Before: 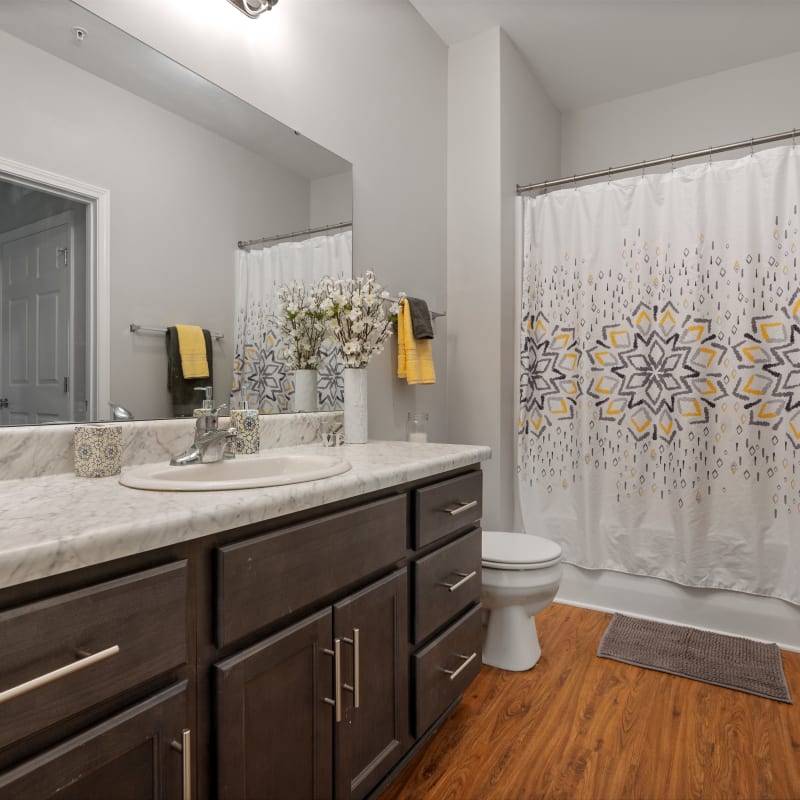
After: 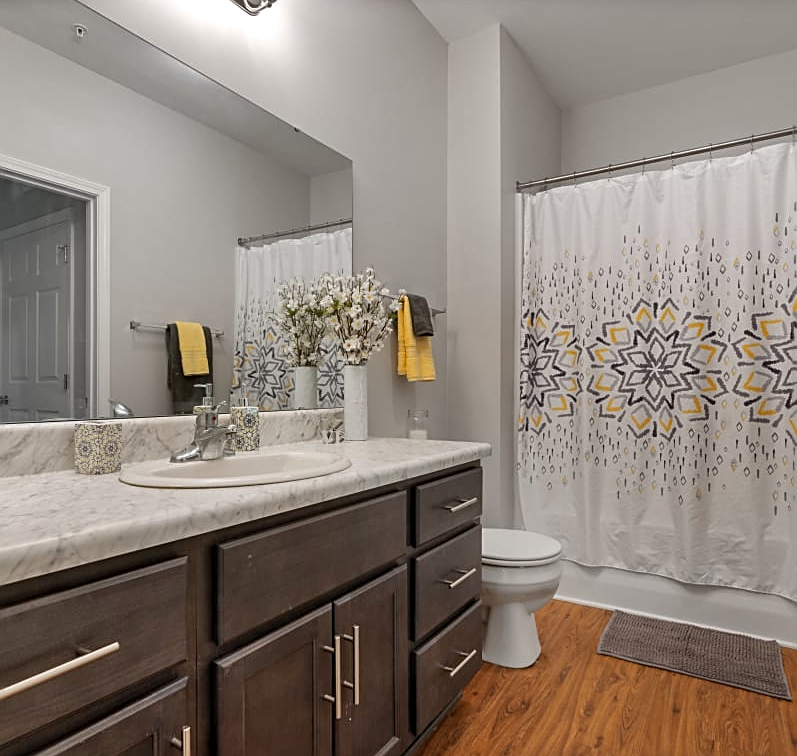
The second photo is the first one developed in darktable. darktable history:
sharpen: on, module defaults
shadows and highlights: soften with gaussian
crop: top 0.4%, right 0.256%, bottom 4.998%
